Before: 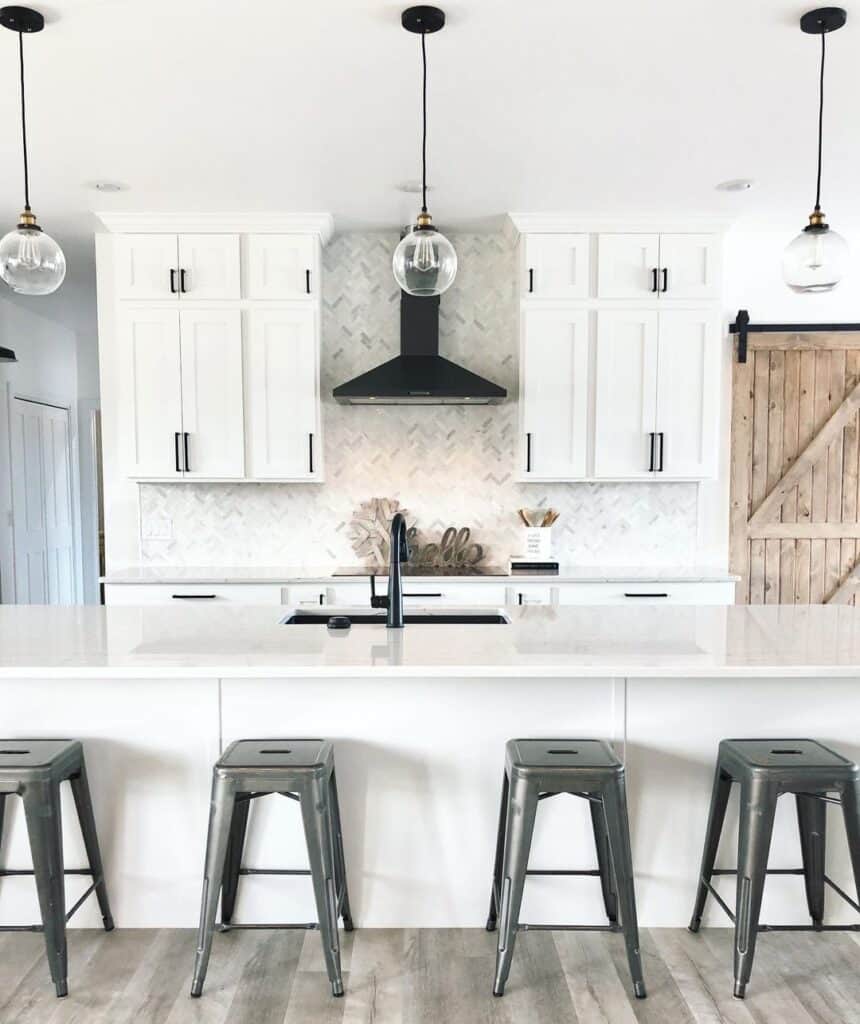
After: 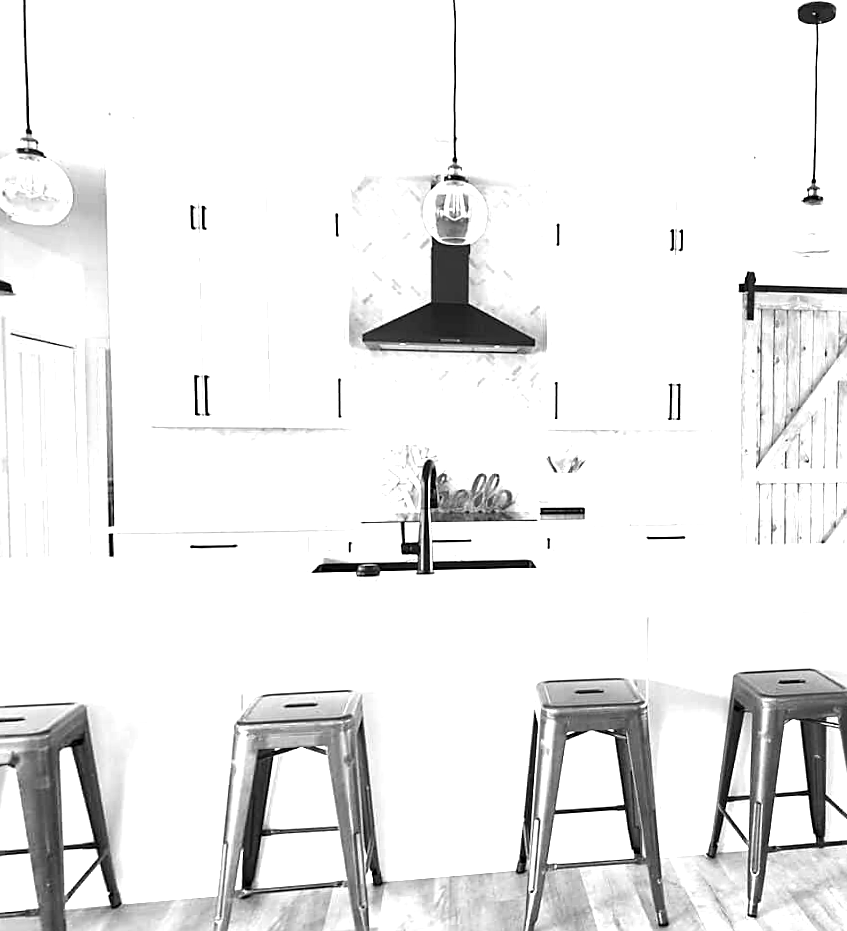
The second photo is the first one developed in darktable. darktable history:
rotate and perspective: rotation -0.013°, lens shift (vertical) -0.027, lens shift (horizontal) 0.178, crop left 0.016, crop right 0.989, crop top 0.082, crop bottom 0.918
monochrome: on, module defaults
color correction: highlights a* -0.95, highlights b* 4.5, shadows a* 3.55
sharpen: on, module defaults
color balance rgb: shadows lift › luminance -21.66%, shadows lift › chroma 6.57%, shadows lift › hue 270°, power › chroma 0.68%, power › hue 60°, highlights gain › luminance 6.08%, highlights gain › chroma 1.33%, highlights gain › hue 90°, global offset › luminance -0.87%, perceptual saturation grading › global saturation 26.86%, perceptual saturation grading › highlights -28.39%, perceptual saturation grading › mid-tones 15.22%, perceptual saturation grading › shadows 33.98%, perceptual brilliance grading › highlights 10%, perceptual brilliance grading › mid-tones 5%
exposure: black level correction -0.002, exposure 0.708 EV, compensate exposure bias true, compensate highlight preservation false
